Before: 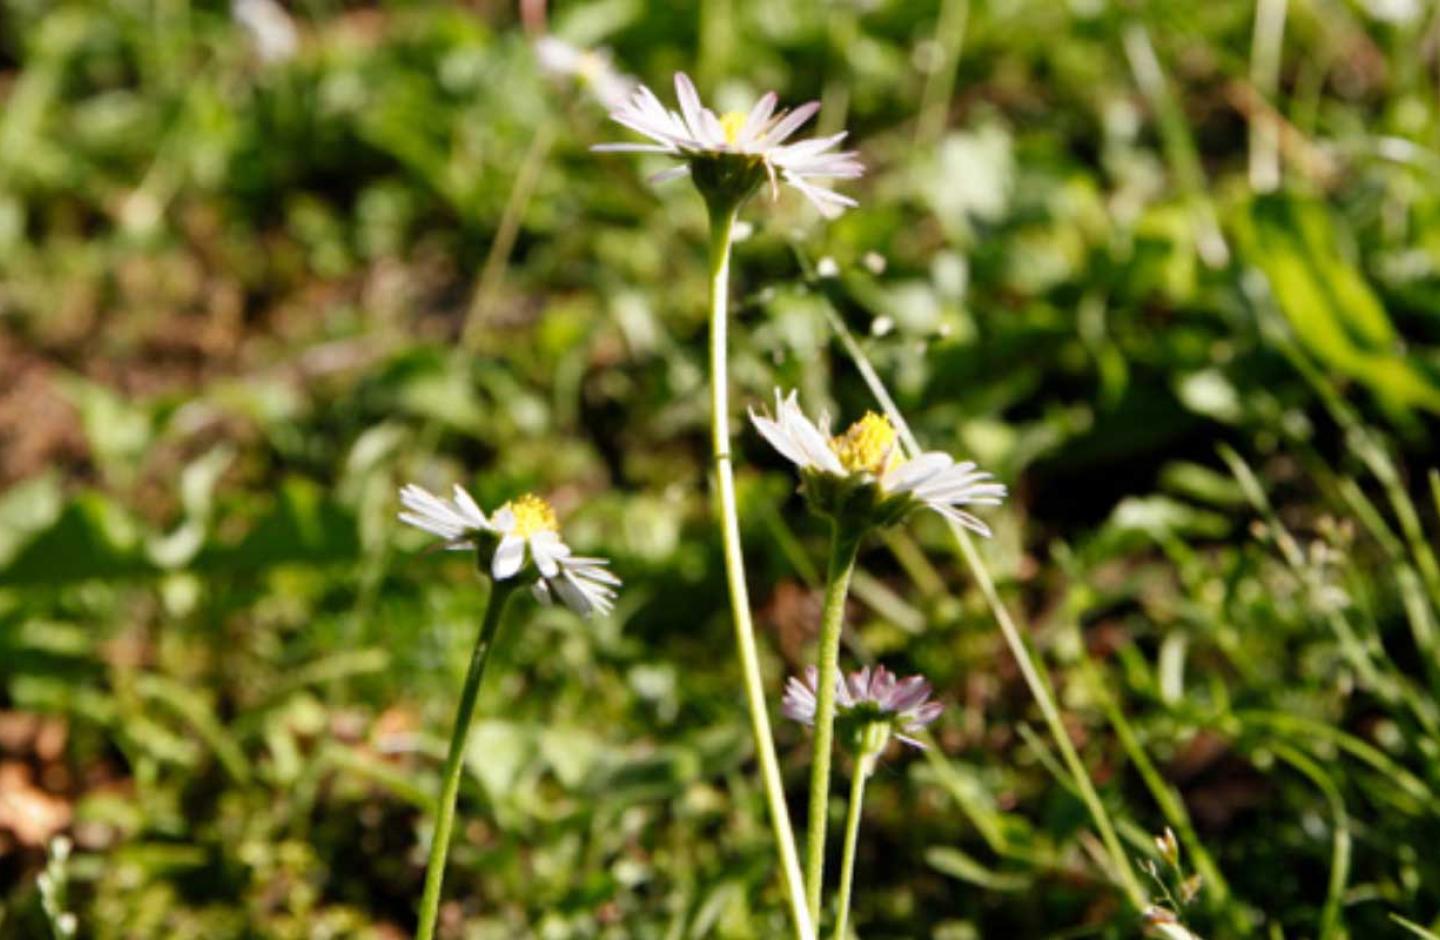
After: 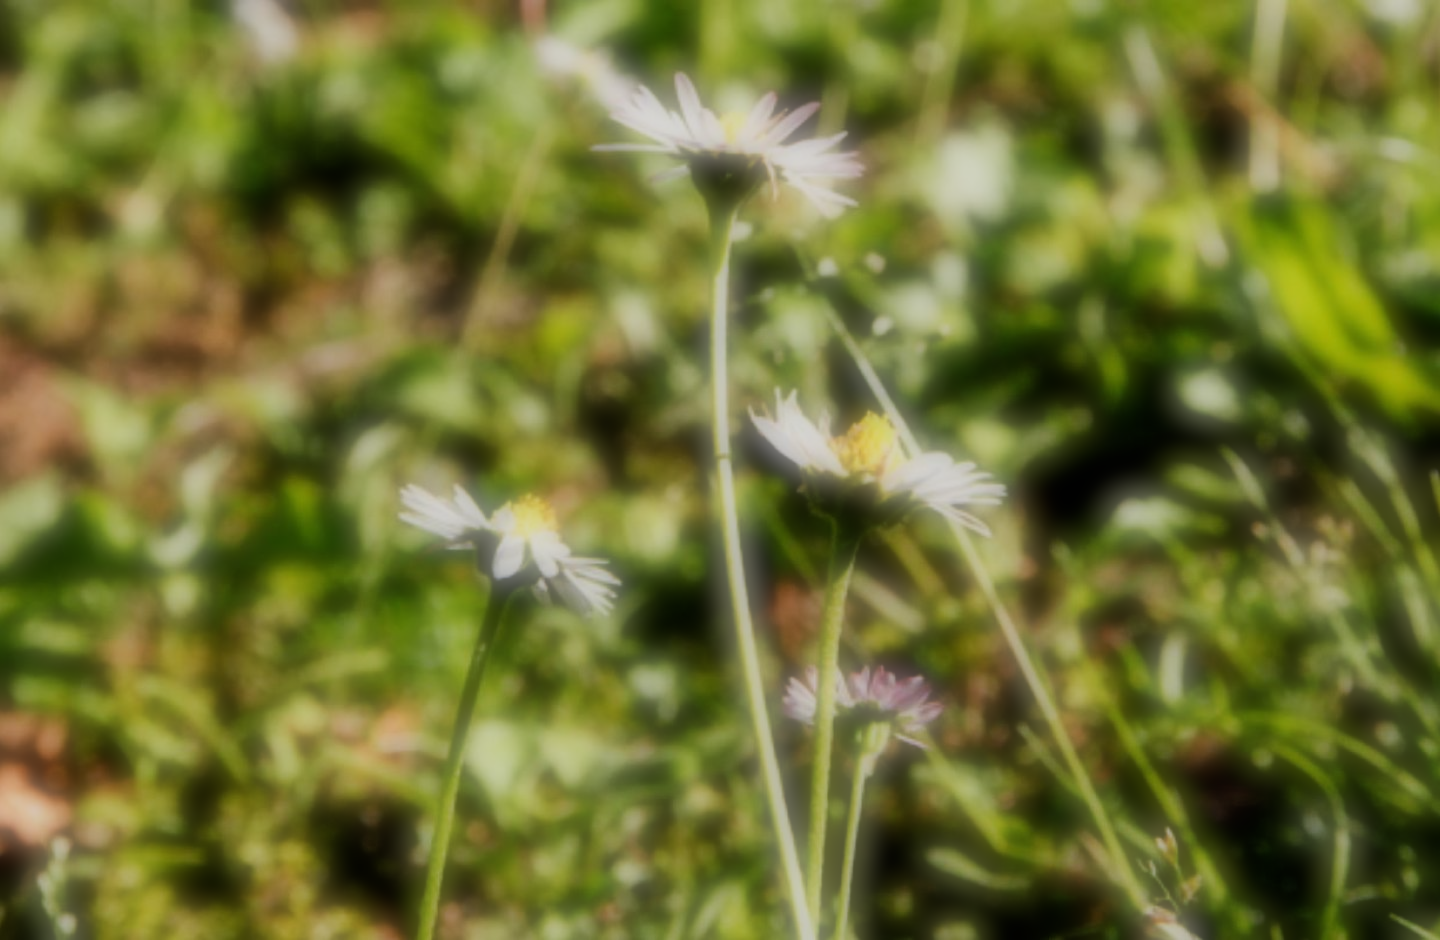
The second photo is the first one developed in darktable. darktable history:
exposure: compensate highlight preservation false
soften: on, module defaults
filmic rgb: black relative exposure -7.65 EV, white relative exposure 4.56 EV, hardness 3.61
